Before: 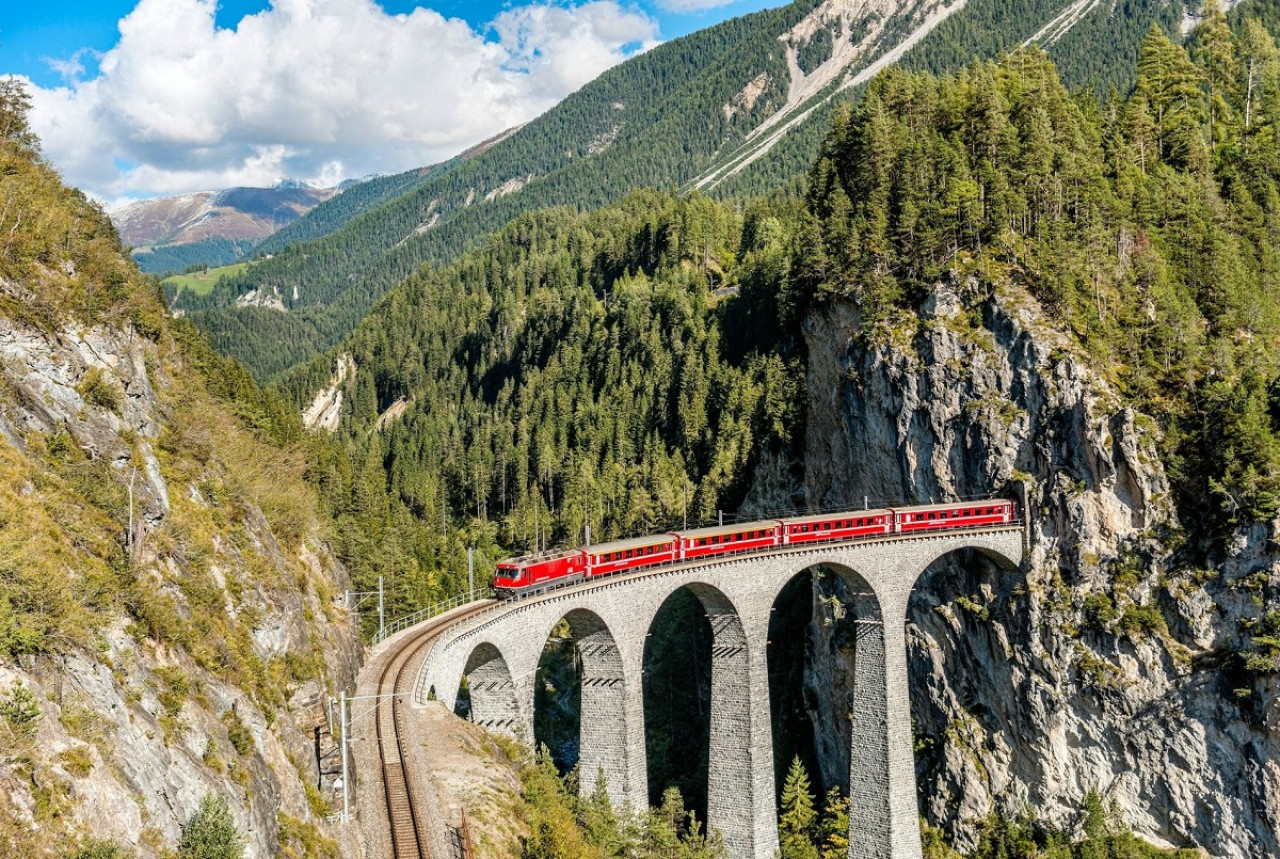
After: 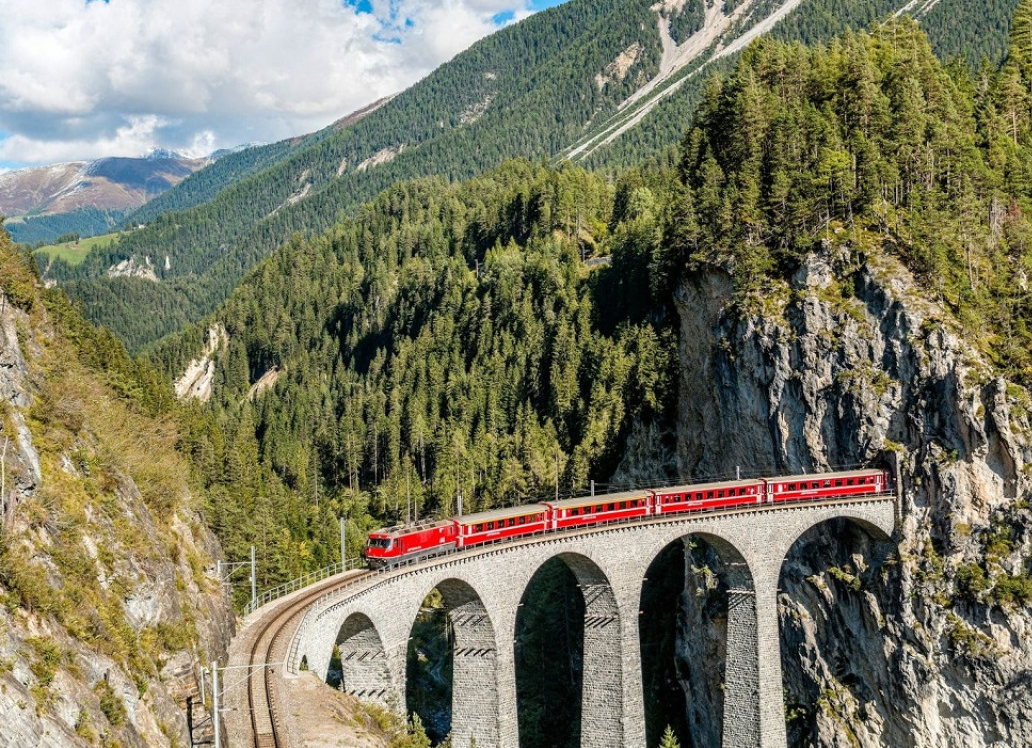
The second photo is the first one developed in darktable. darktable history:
crop: left 10.018%, top 3.512%, right 9.28%, bottom 9.348%
